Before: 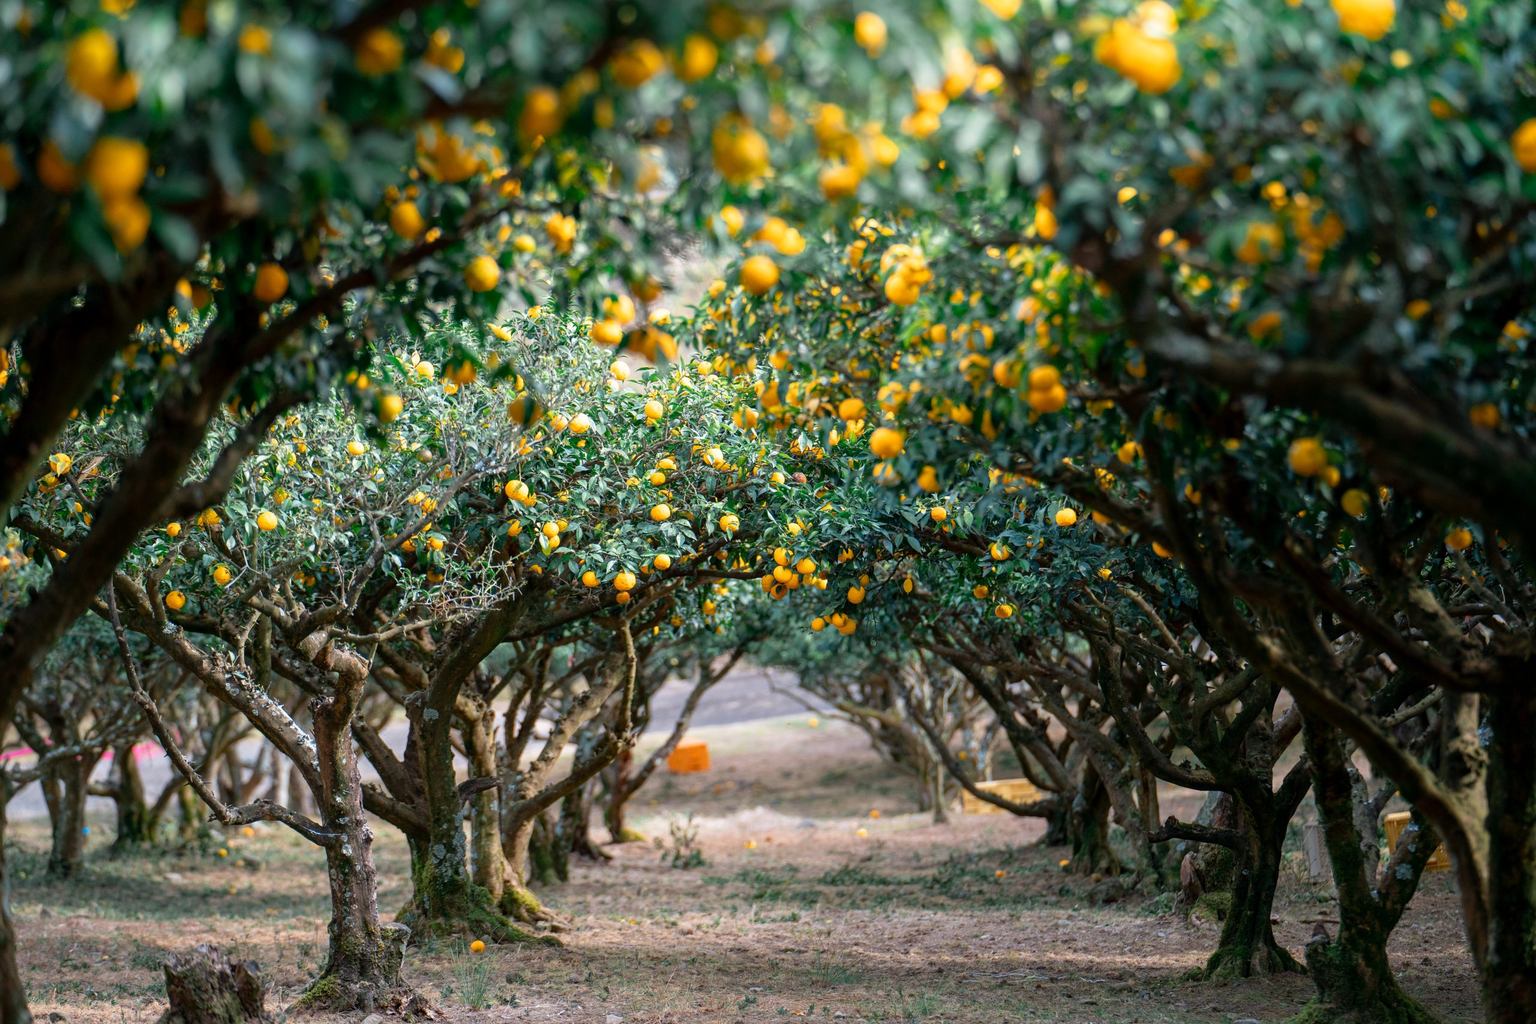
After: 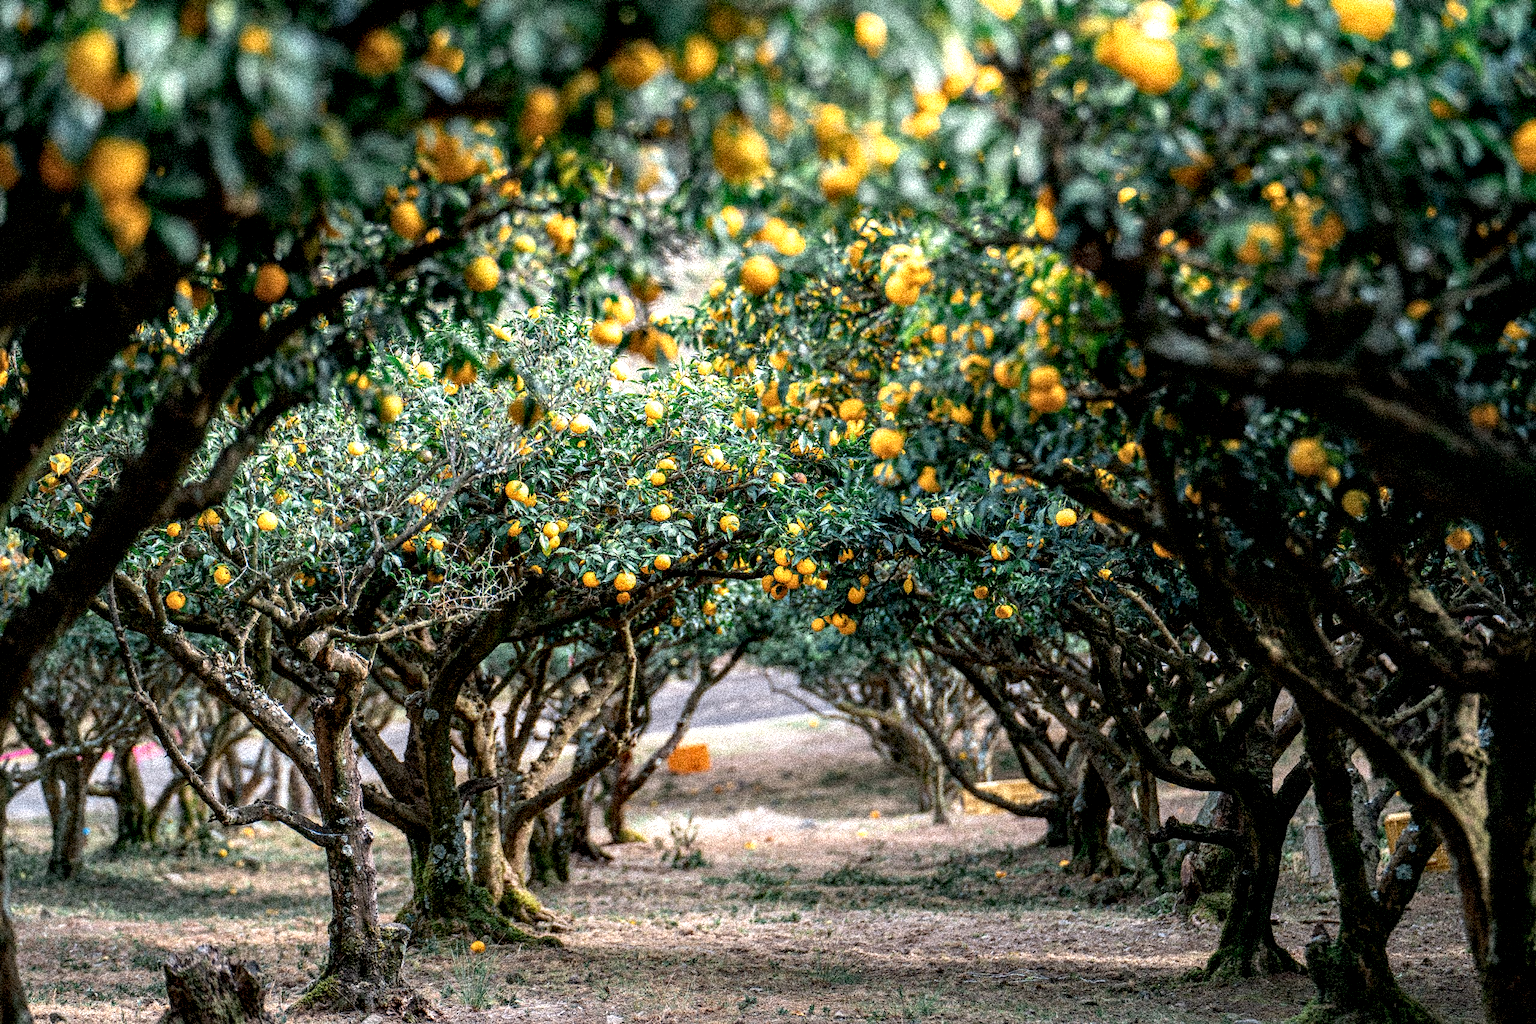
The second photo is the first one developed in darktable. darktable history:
local contrast: highlights 20%, shadows 70%, detail 170%
grain: coarseness 3.75 ISO, strength 100%, mid-tones bias 0%
